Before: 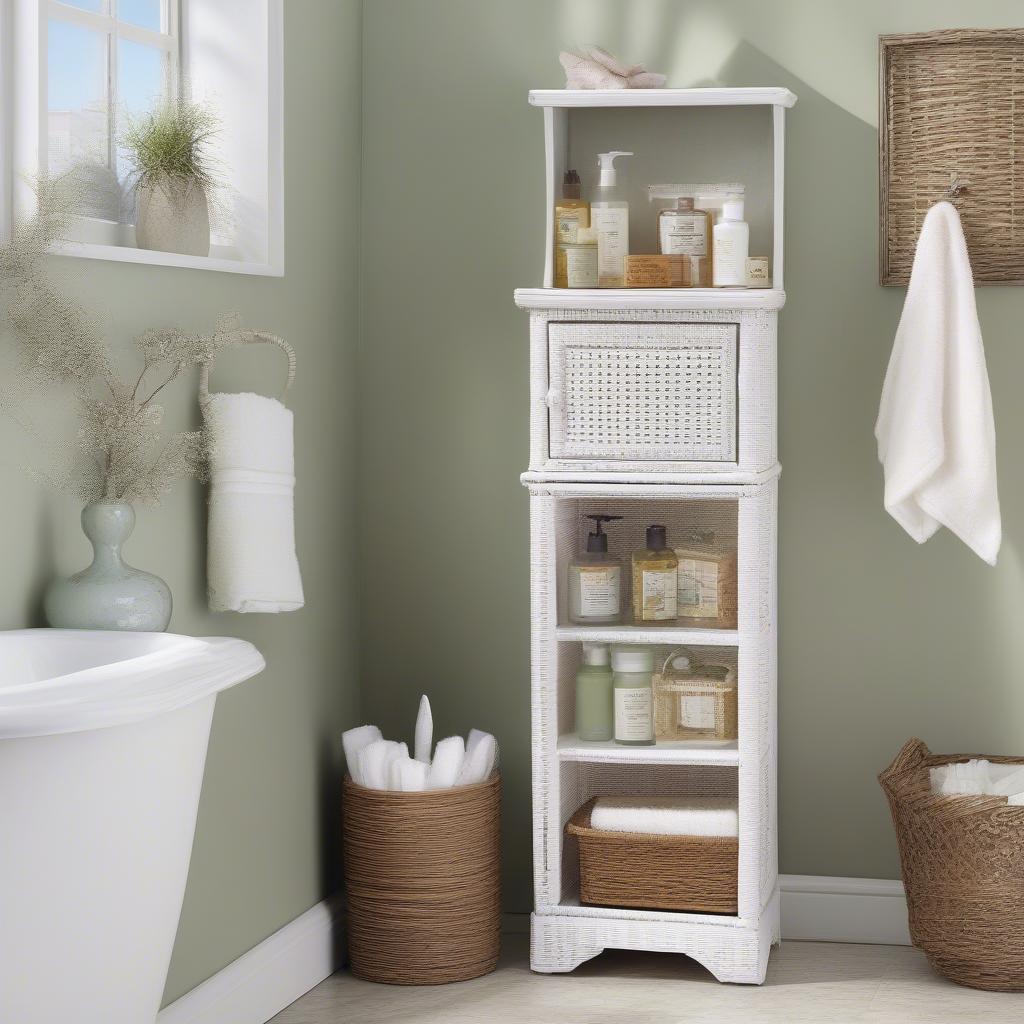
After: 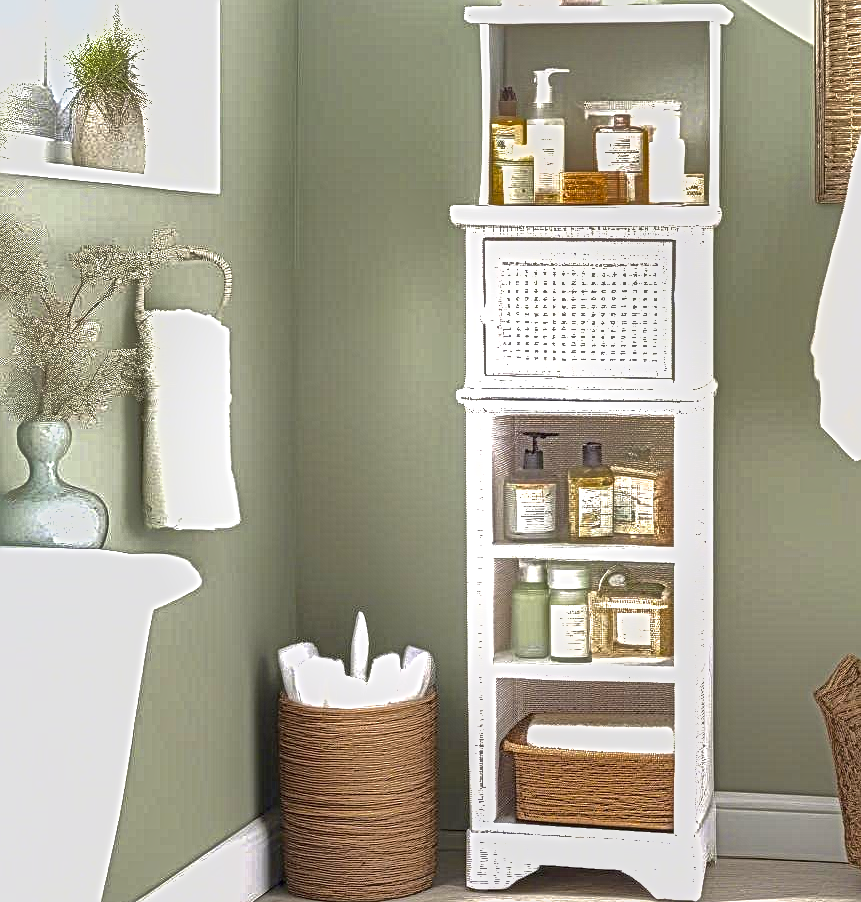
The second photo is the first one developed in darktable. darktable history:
shadows and highlights: highlights -59.85
crop: left 6.345%, top 8.111%, right 9.529%, bottom 3.766%
vignetting: fall-off start 31.4%, fall-off radius 35.21%, brightness -0.249, saturation 0.15
exposure: black level correction 0, exposure 1.198 EV, compensate exposure bias true, compensate highlight preservation false
local contrast: mode bilateral grid, contrast 21, coarseness 3, detail 300%, midtone range 0.2
